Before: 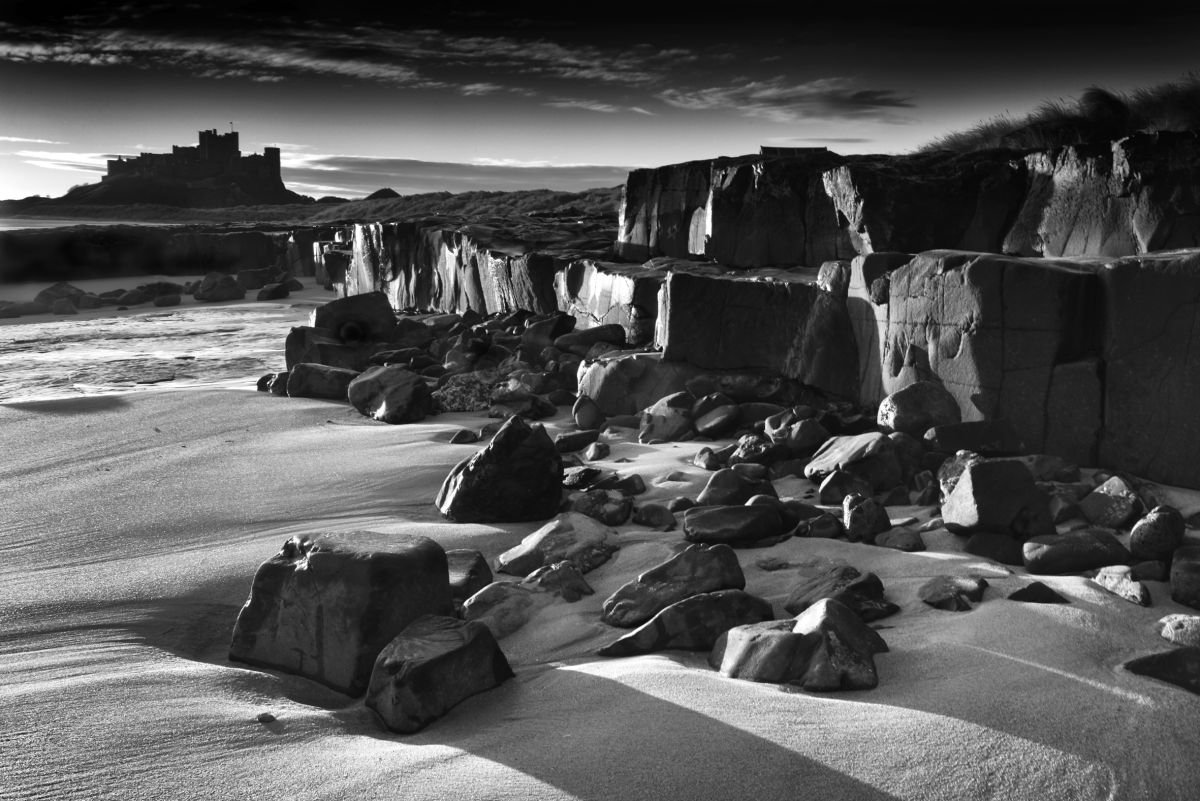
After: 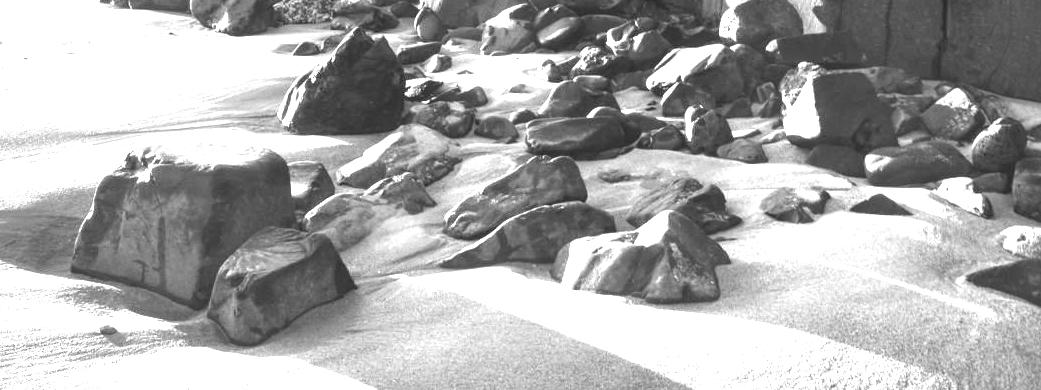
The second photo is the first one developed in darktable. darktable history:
crop and rotate: left 13.248%, top 48.475%, bottom 2.773%
exposure: exposure 2.241 EV, compensate exposure bias true, compensate highlight preservation false
local contrast: detail 109%
